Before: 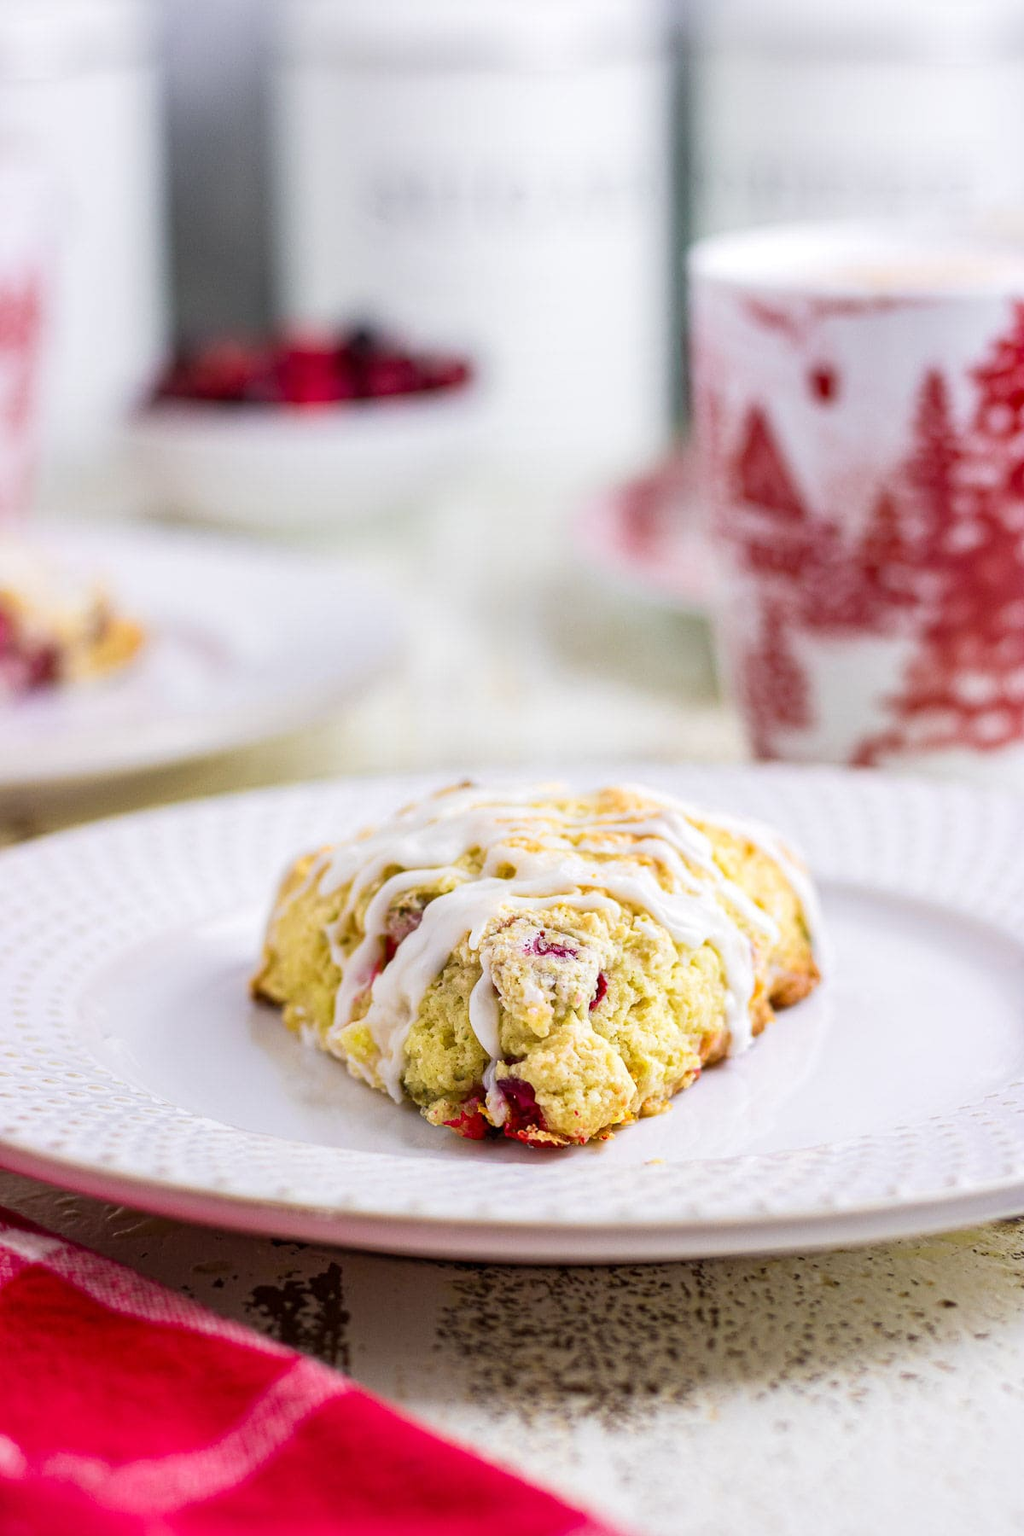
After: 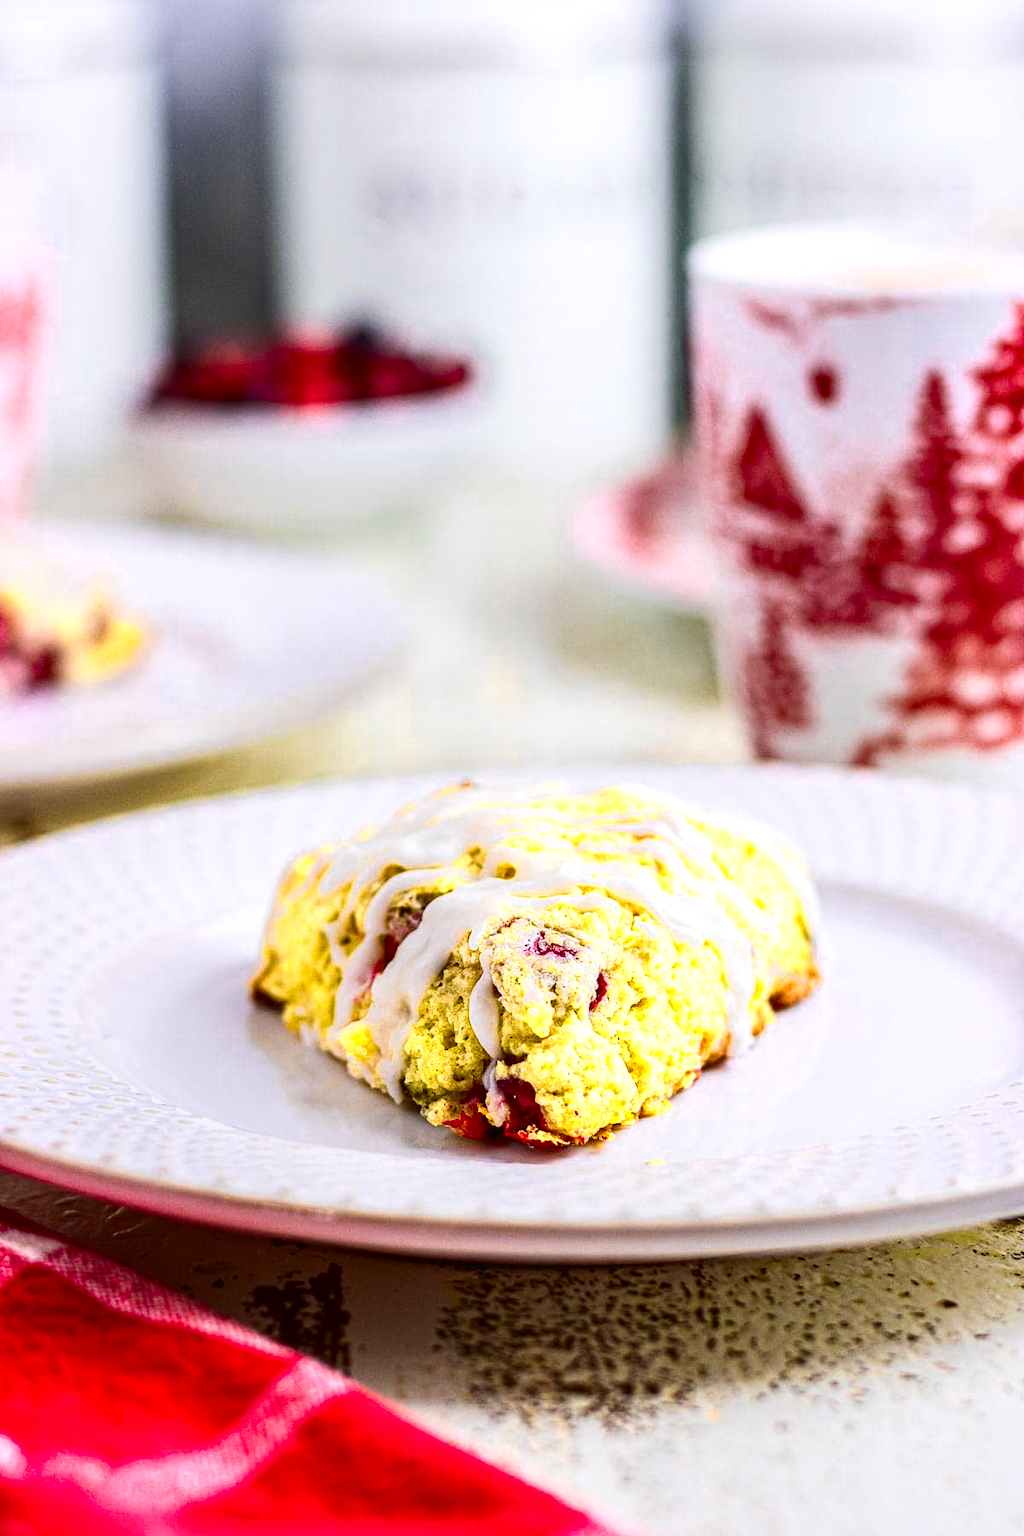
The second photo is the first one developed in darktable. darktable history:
local contrast: on, module defaults
contrast brightness saturation: contrast 0.211, brightness -0.107, saturation 0.215
color zones: curves: ch0 [(0.099, 0.624) (0.257, 0.596) (0.384, 0.376) (0.529, 0.492) (0.697, 0.564) (0.768, 0.532) (0.908, 0.644)]; ch1 [(0.112, 0.564) (0.254, 0.612) (0.432, 0.676) (0.592, 0.456) (0.743, 0.684) (0.888, 0.536)]; ch2 [(0.25, 0.5) (0.469, 0.36) (0.75, 0.5)]
